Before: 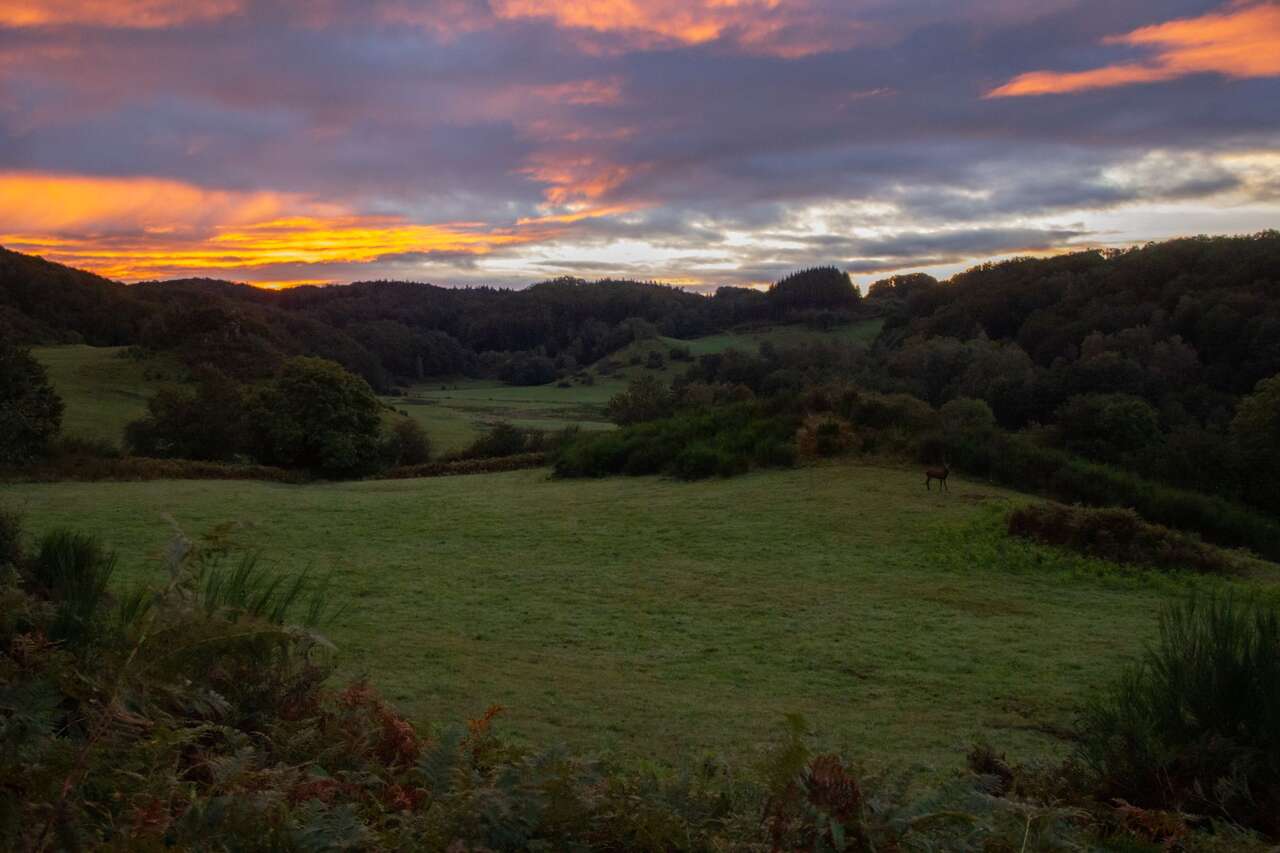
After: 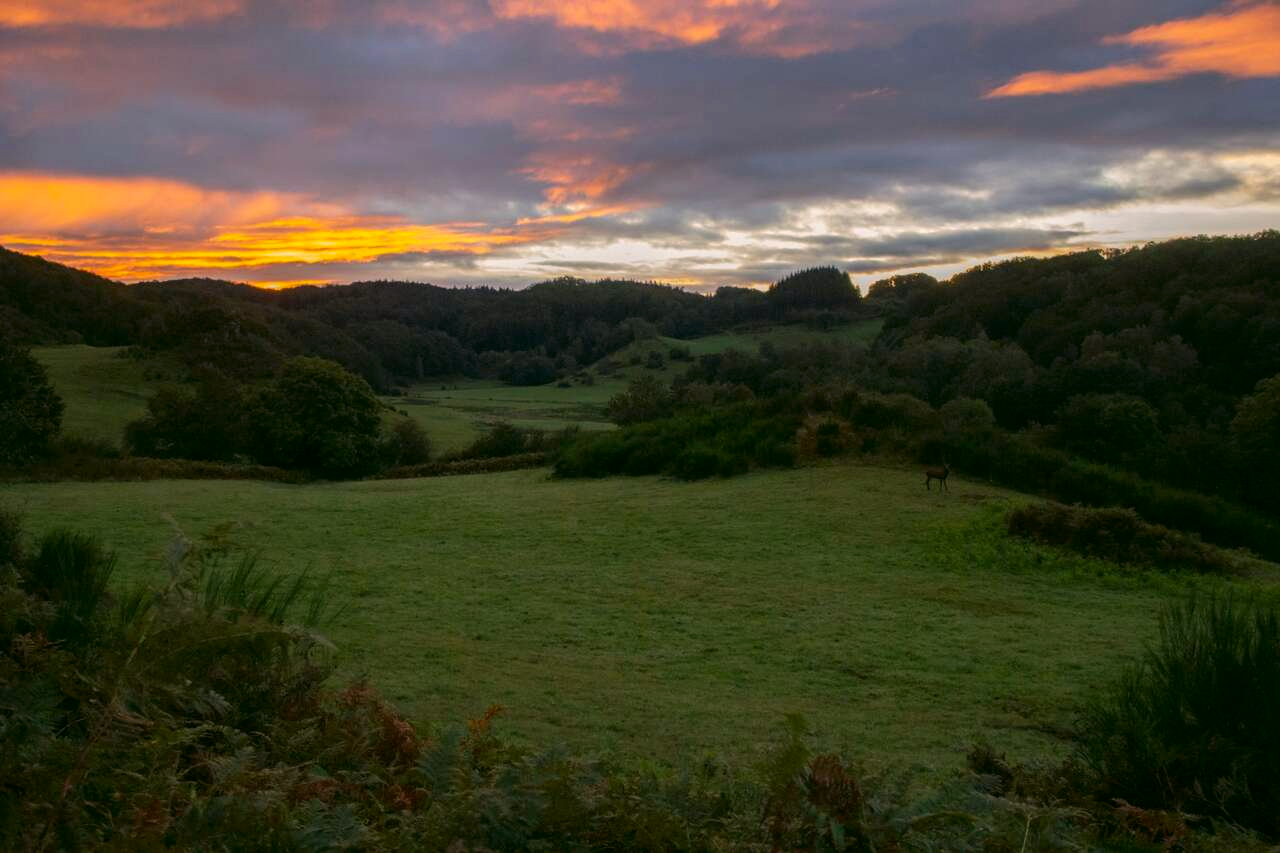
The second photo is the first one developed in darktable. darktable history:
color correction: highlights a* 4.44, highlights b* 4.98, shadows a* -7.02, shadows b* 4.74
